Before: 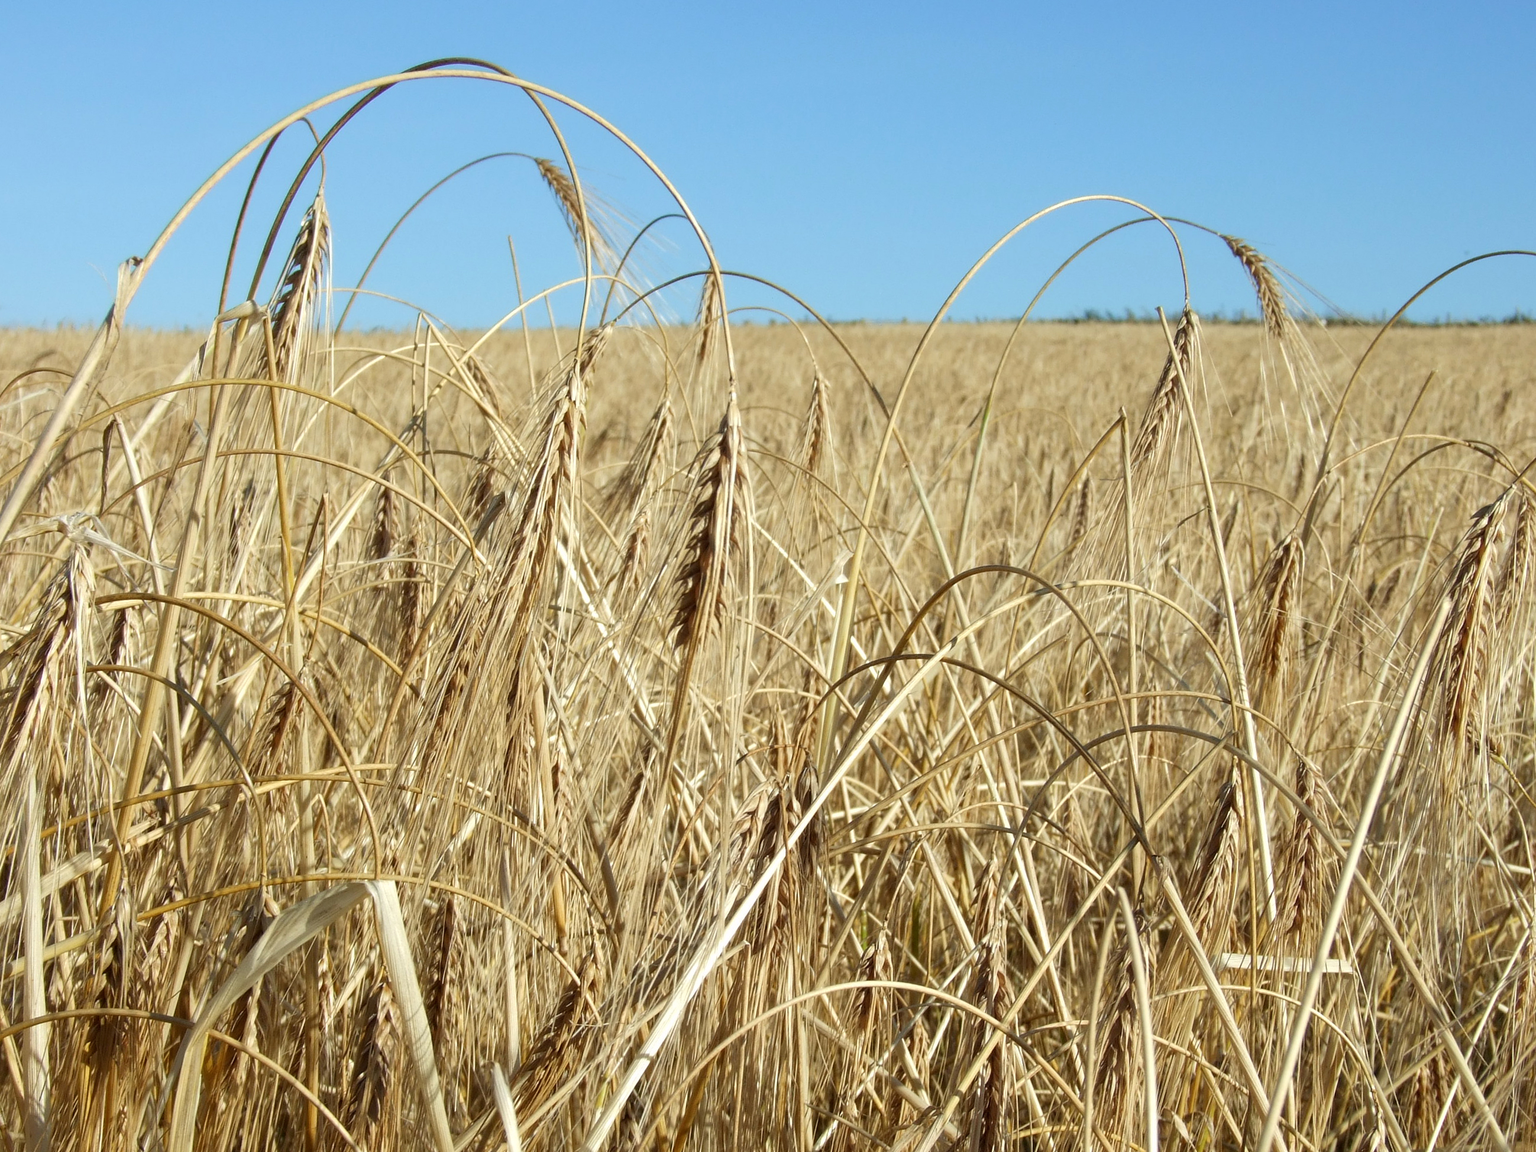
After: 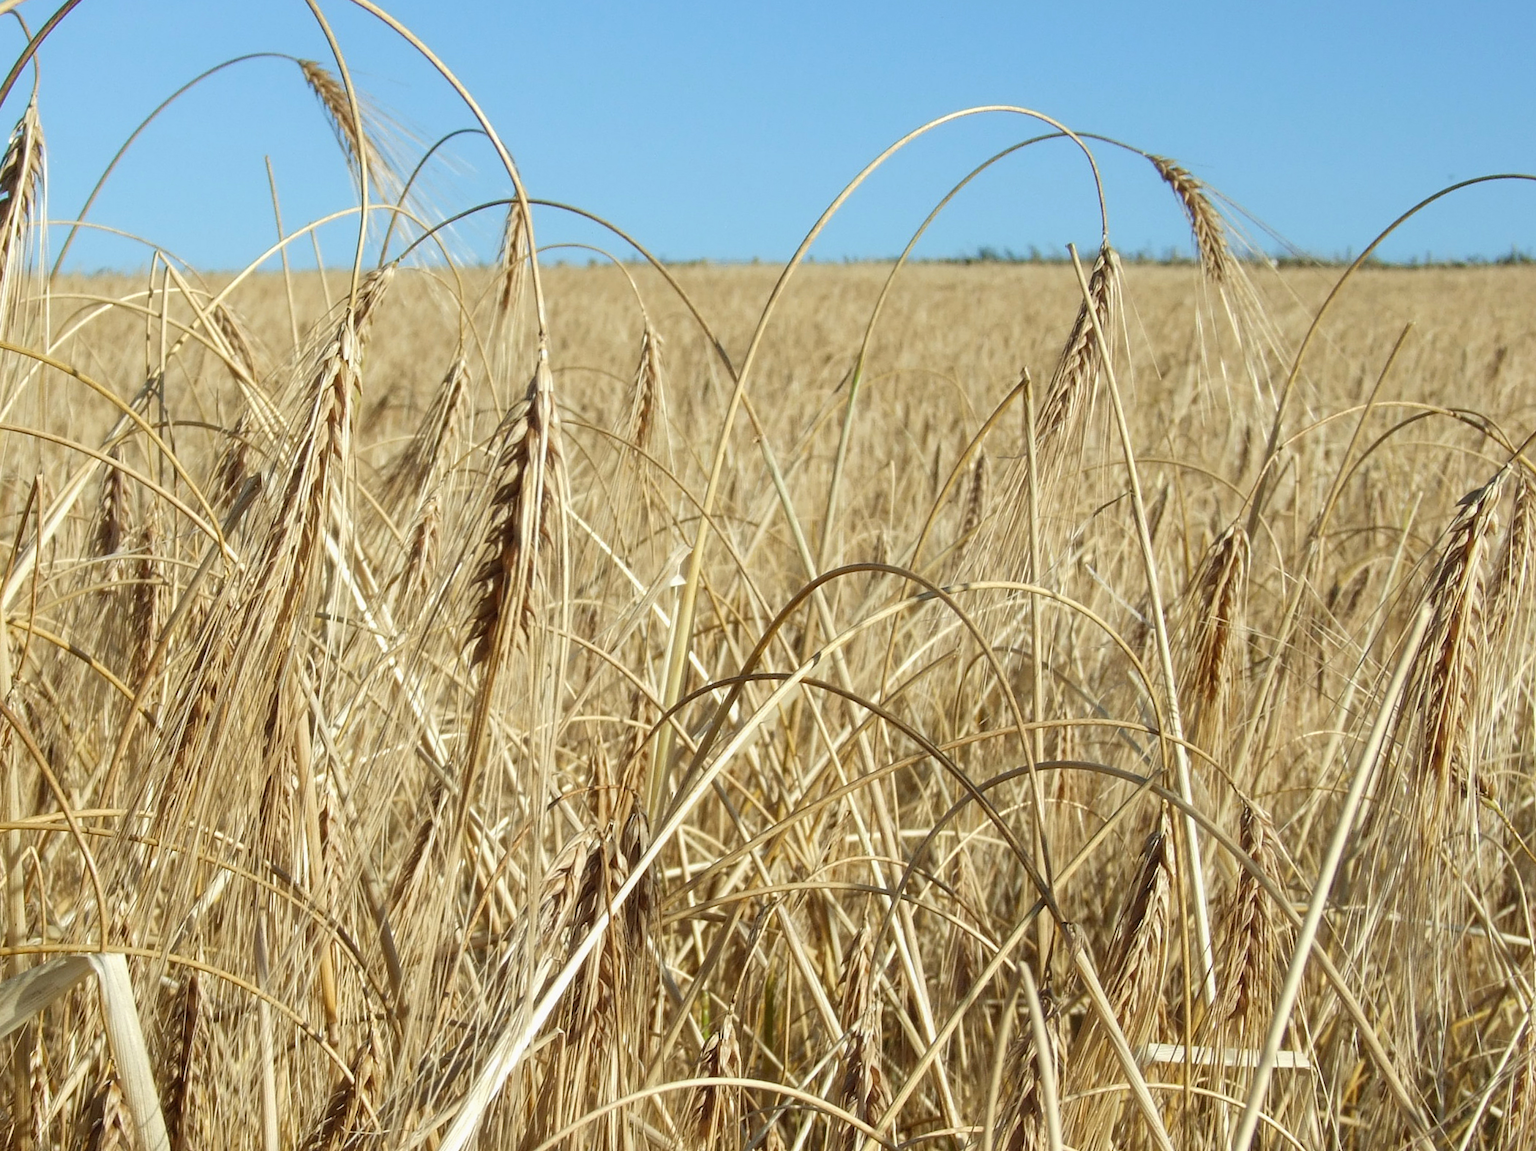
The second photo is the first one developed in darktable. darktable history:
contrast equalizer: y [[0.5, 0.5, 0.472, 0.5, 0.5, 0.5], [0.5 ×6], [0.5 ×6], [0 ×6], [0 ×6]]
crop: left 19.159%, top 9.58%, bottom 9.58%
